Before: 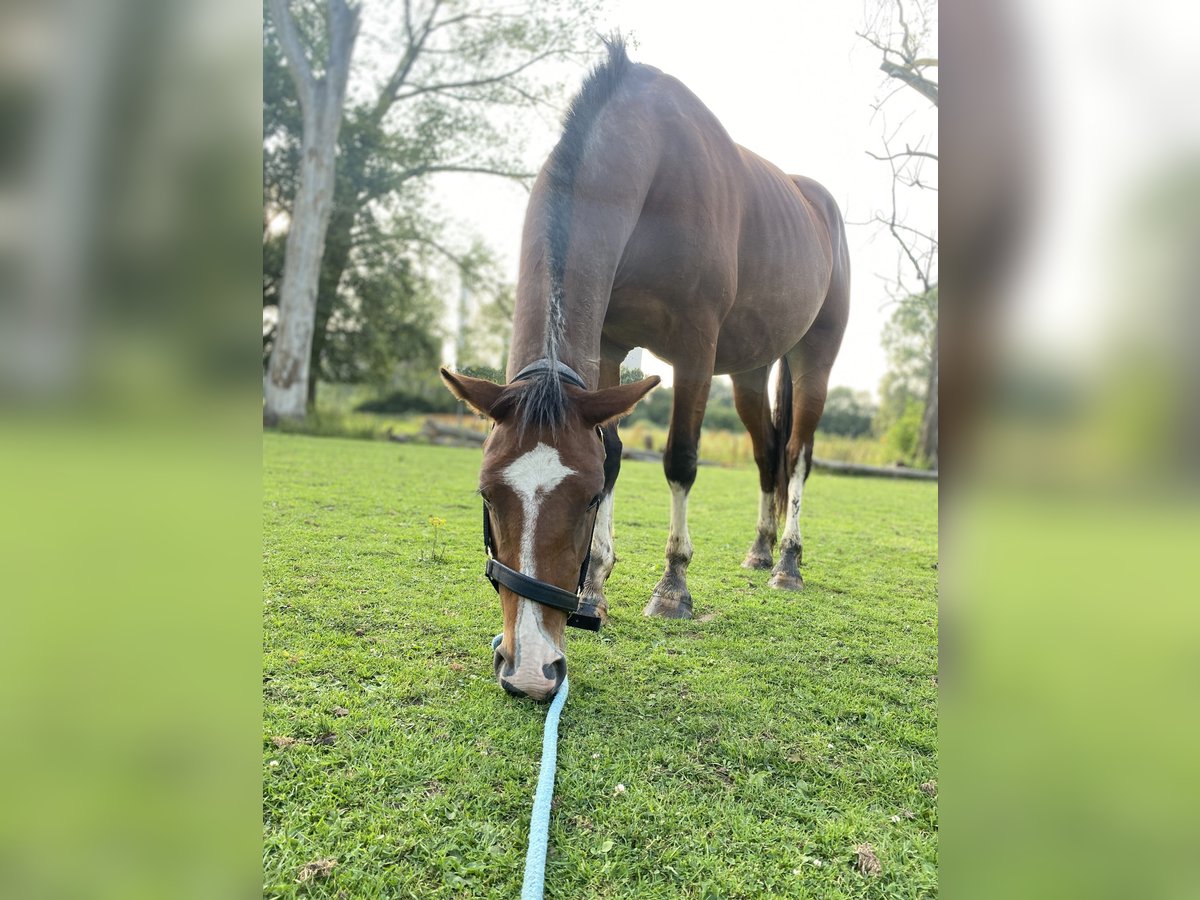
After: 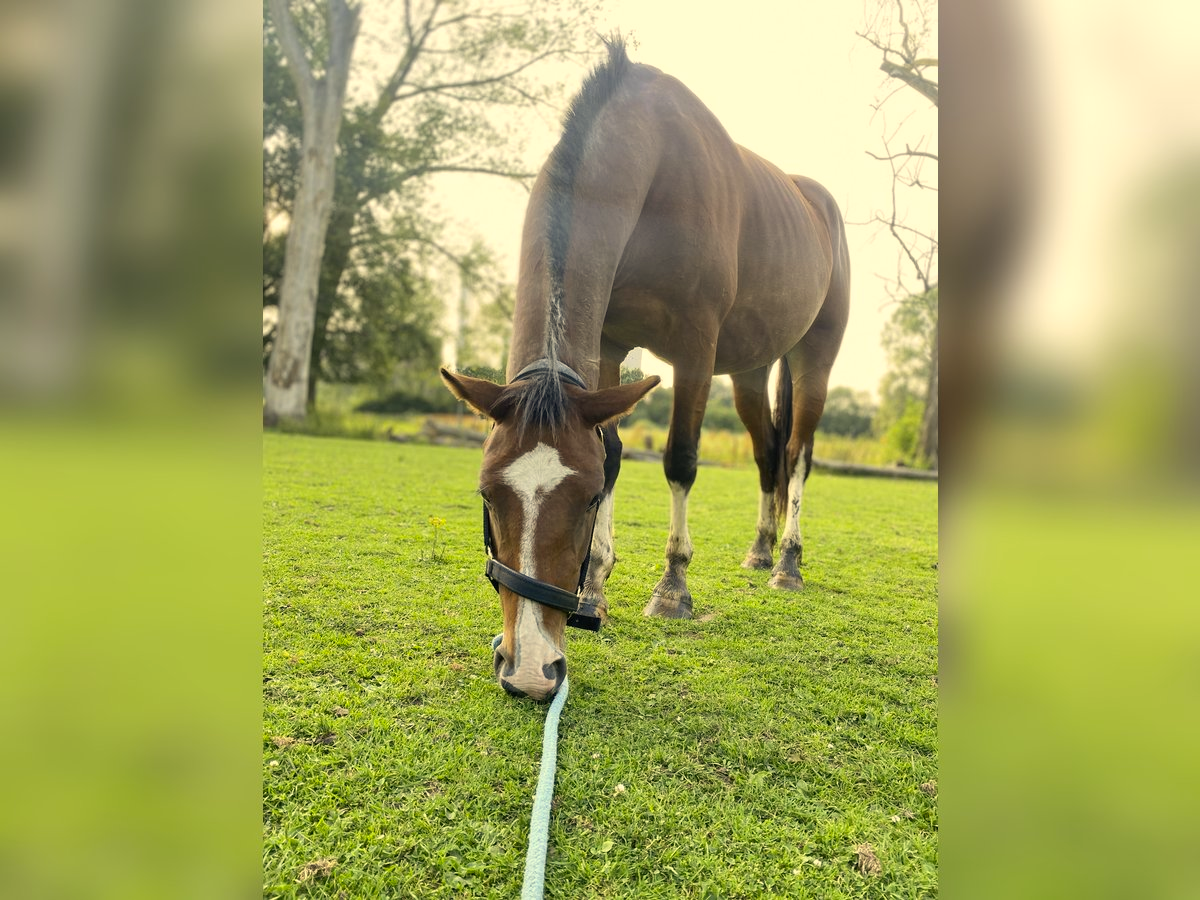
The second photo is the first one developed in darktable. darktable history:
color correction: highlights a* 2.41, highlights b* 22.76
base curve: preserve colors none
